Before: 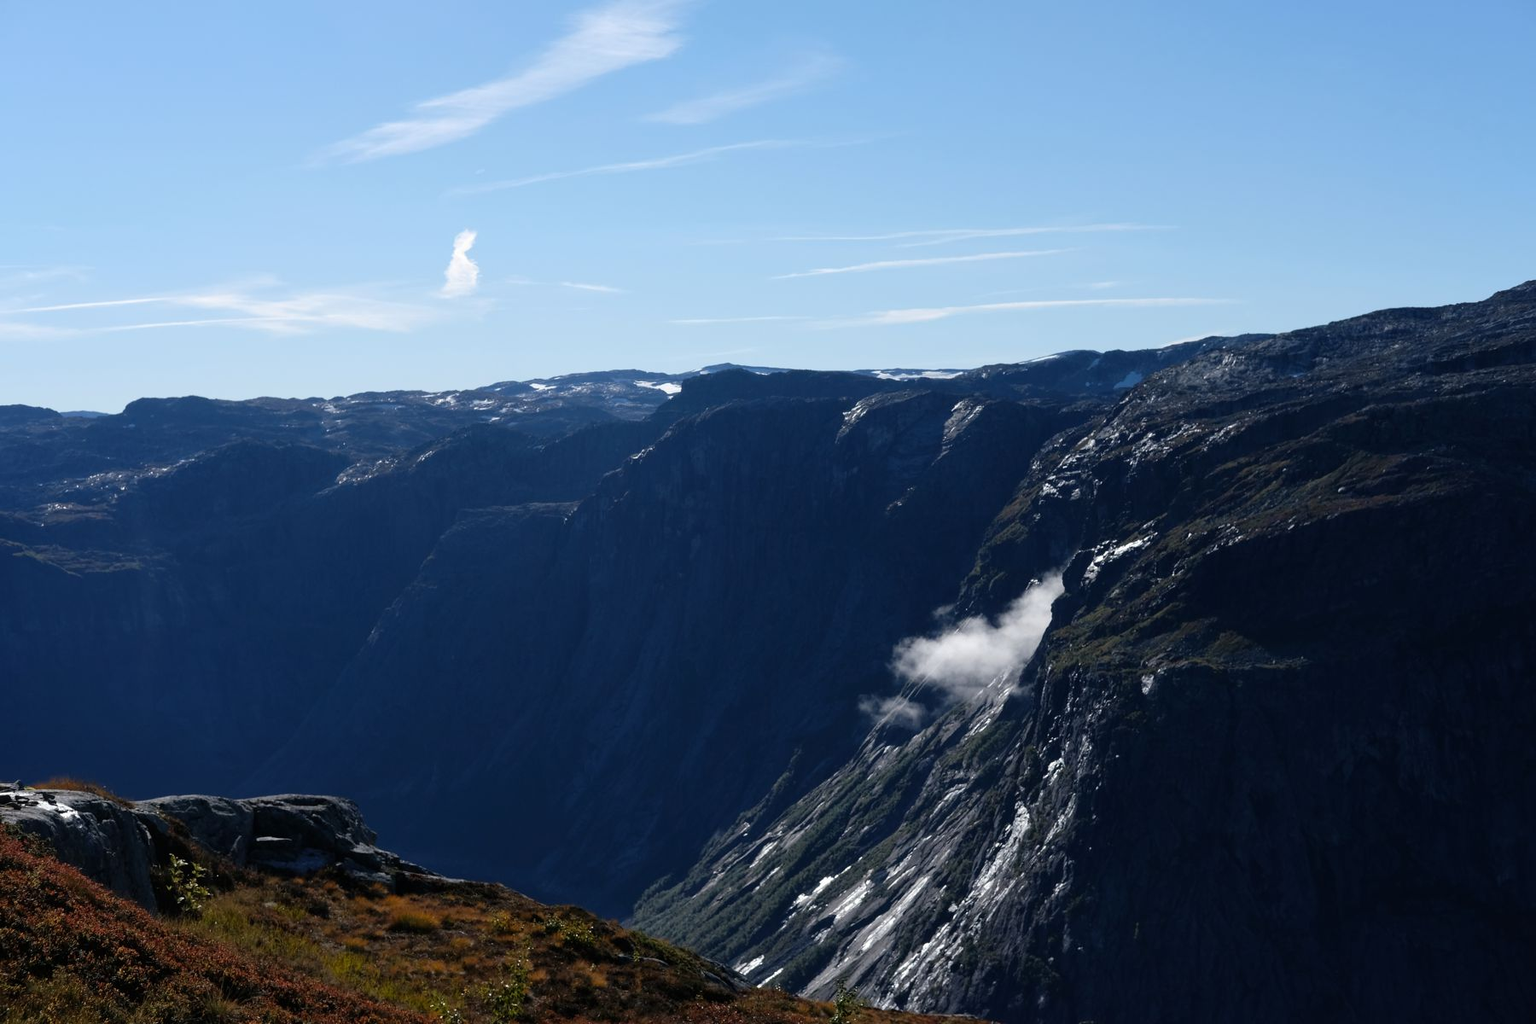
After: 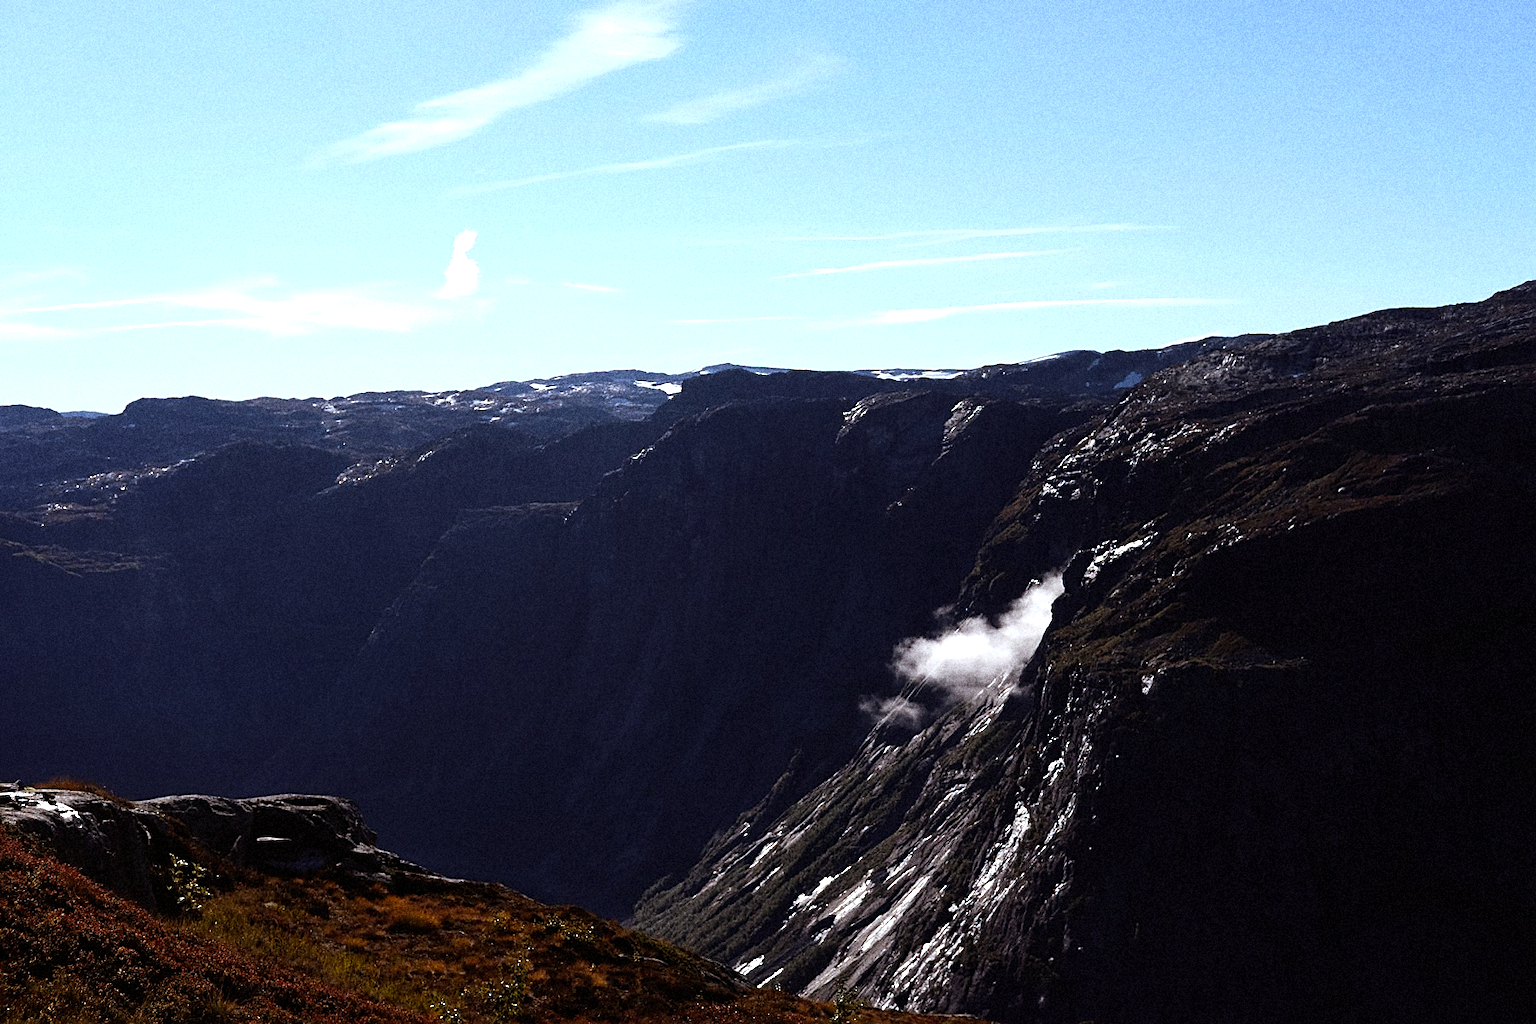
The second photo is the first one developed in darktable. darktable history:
sharpen: on, module defaults
grain: coarseness 14.49 ISO, strength 48.04%, mid-tones bias 35%
tone equalizer: -8 EV -0.75 EV, -7 EV -0.7 EV, -6 EV -0.6 EV, -5 EV -0.4 EV, -3 EV 0.4 EV, -2 EV 0.6 EV, -1 EV 0.7 EV, +0 EV 0.75 EV, edges refinement/feathering 500, mask exposure compensation -1.57 EV, preserve details no
rgb levels: mode RGB, independent channels, levels [[0, 0.5, 1], [0, 0.521, 1], [0, 0.536, 1]]
